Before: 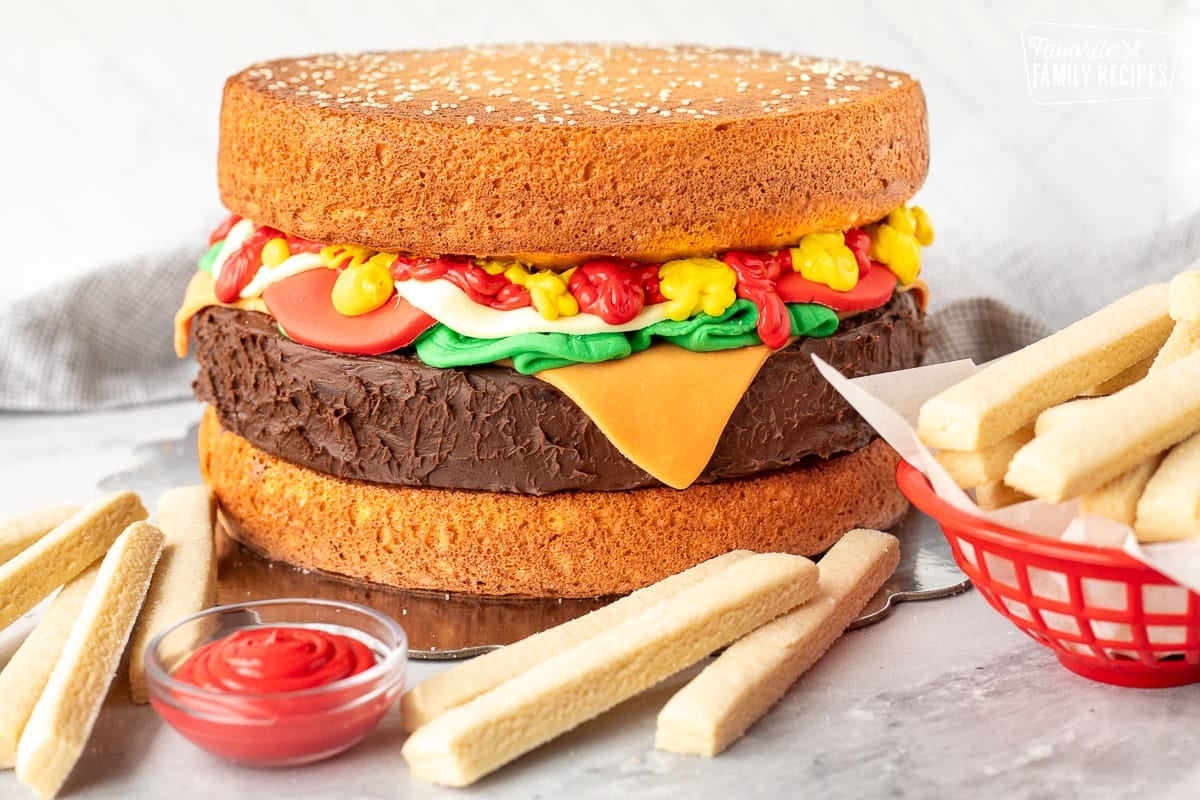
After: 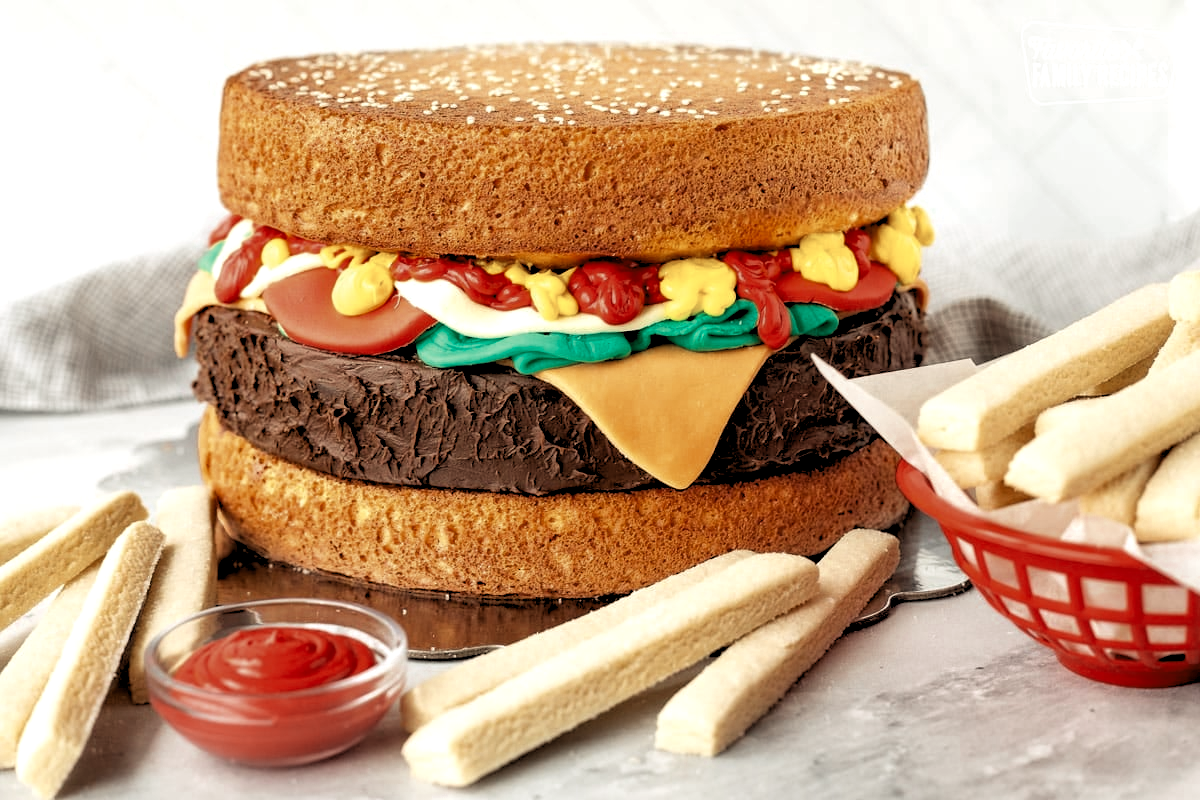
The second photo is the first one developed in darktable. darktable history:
color zones: curves: ch0 [(0, 0.5) (0.125, 0.4) (0.25, 0.5) (0.375, 0.4) (0.5, 0.4) (0.625, 0.35) (0.75, 0.35) (0.875, 0.5)]; ch1 [(0, 0.35) (0.125, 0.45) (0.25, 0.35) (0.375, 0.35) (0.5, 0.35) (0.625, 0.35) (0.75, 0.45) (0.875, 0.35)]; ch2 [(0, 0.6) (0.125, 0.5) (0.25, 0.5) (0.375, 0.6) (0.5, 0.6) (0.625, 0.5) (0.75, 0.5) (0.875, 0.5)]
rgb curve: curves: ch2 [(0, 0) (0.567, 0.512) (1, 1)], mode RGB, independent channels
rgb levels: levels [[0.034, 0.472, 0.904], [0, 0.5, 1], [0, 0.5, 1]]
